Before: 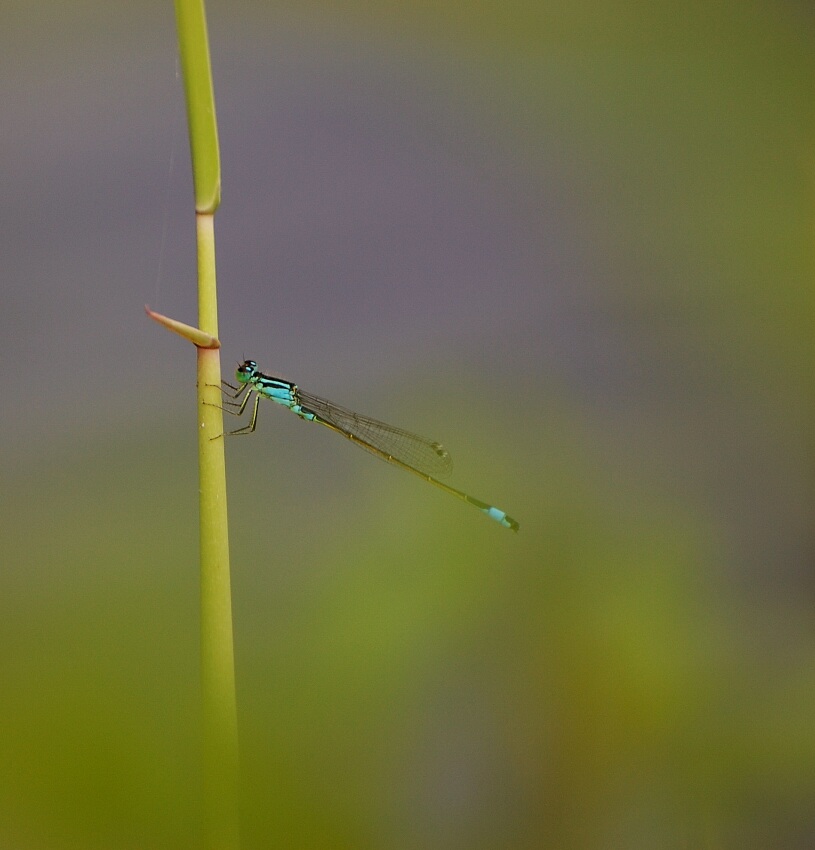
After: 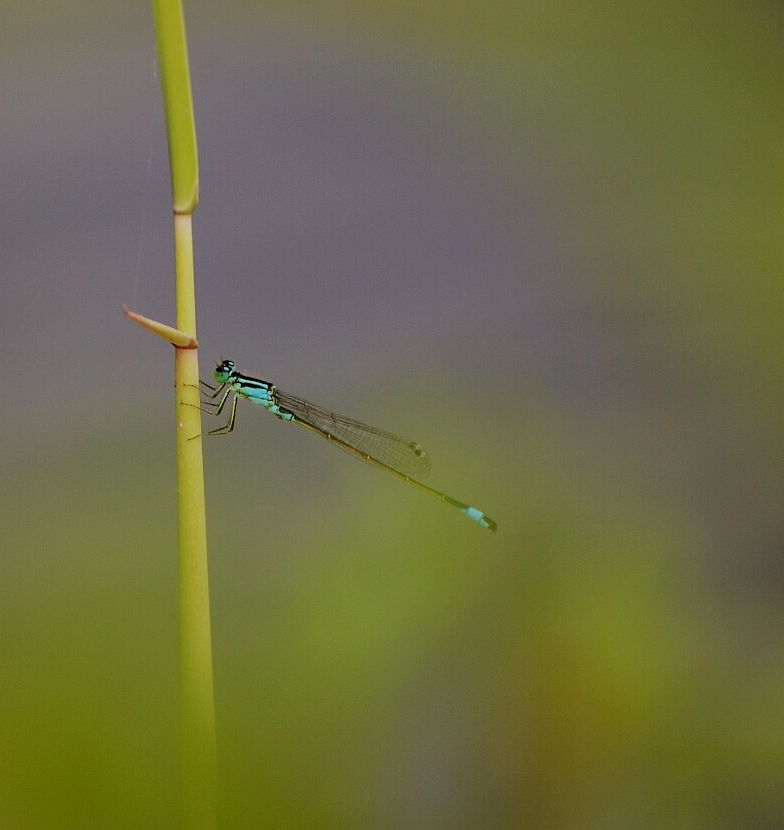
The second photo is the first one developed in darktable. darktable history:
crop and rotate: left 2.731%, right 1.035%, bottom 2.237%
filmic rgb: black relative exposure -7.65 EV, white relative exposure 4.56 EV, hardness 3.61, contrast 1.055
